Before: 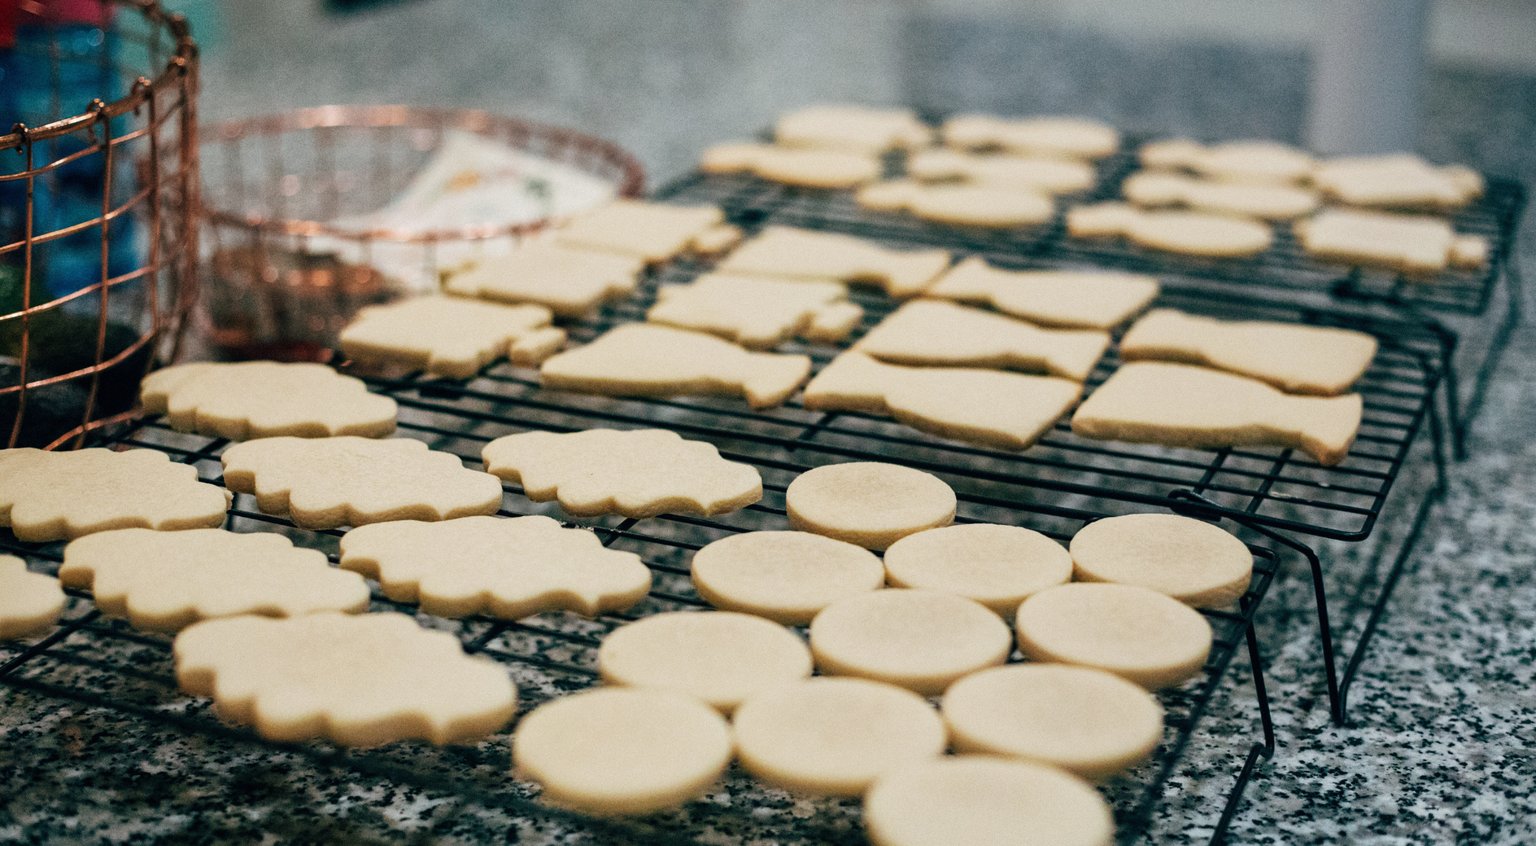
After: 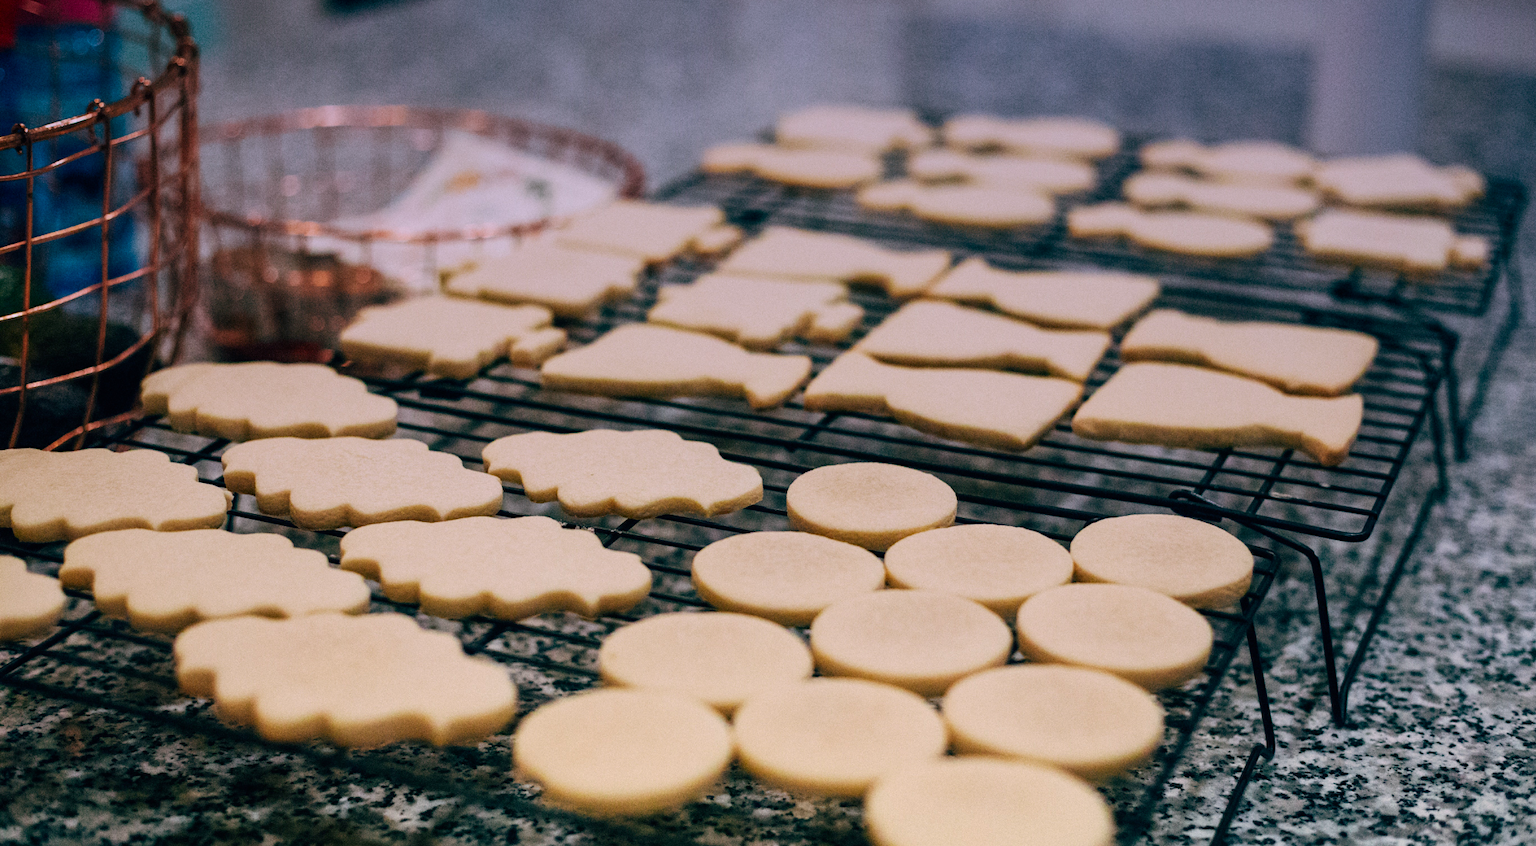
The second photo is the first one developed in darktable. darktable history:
color correction: highlights a* 7.34, highlights b* 4.37
contrast brightness saturation: contrast 0.08, saturation 0.2
rgb levels: preserve colors max RGB
graduated density: hue 238.83°, saturation 50%
